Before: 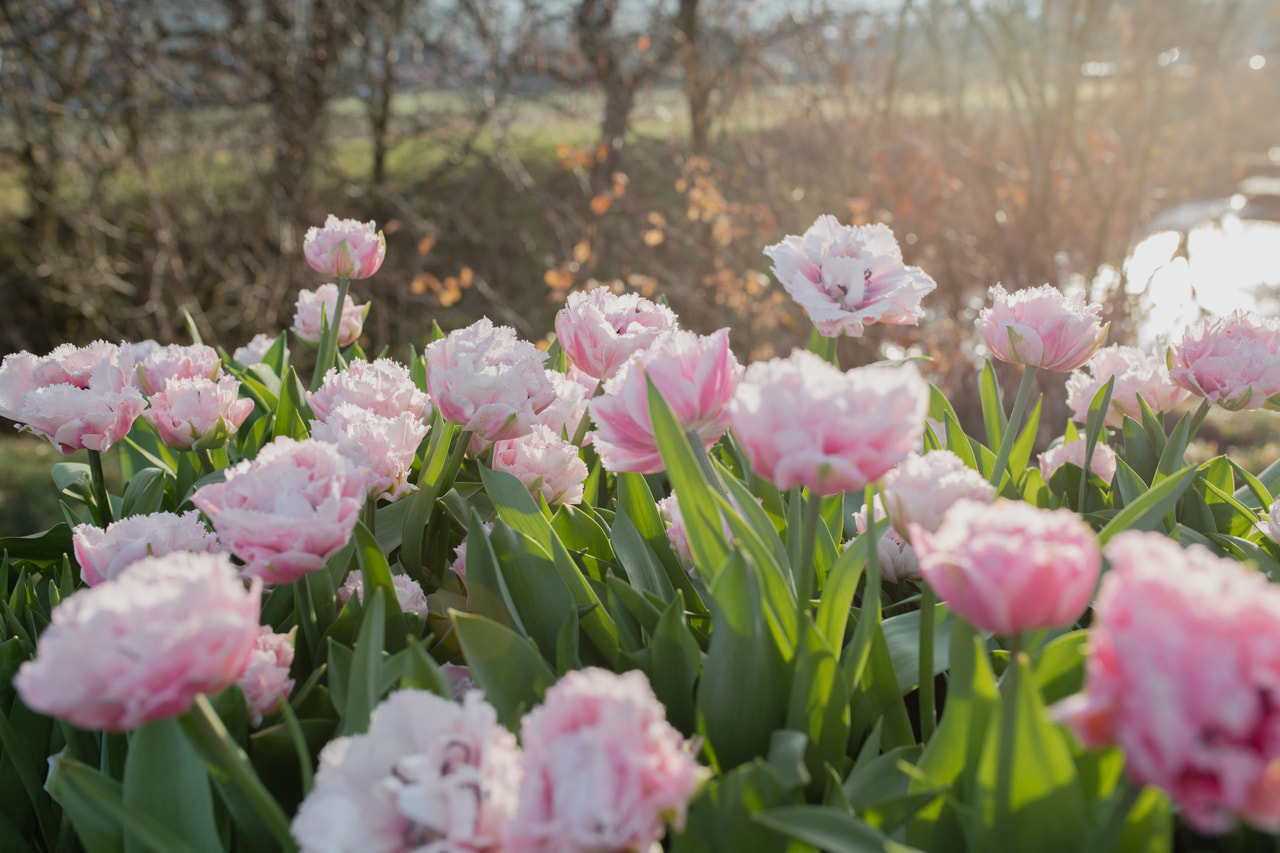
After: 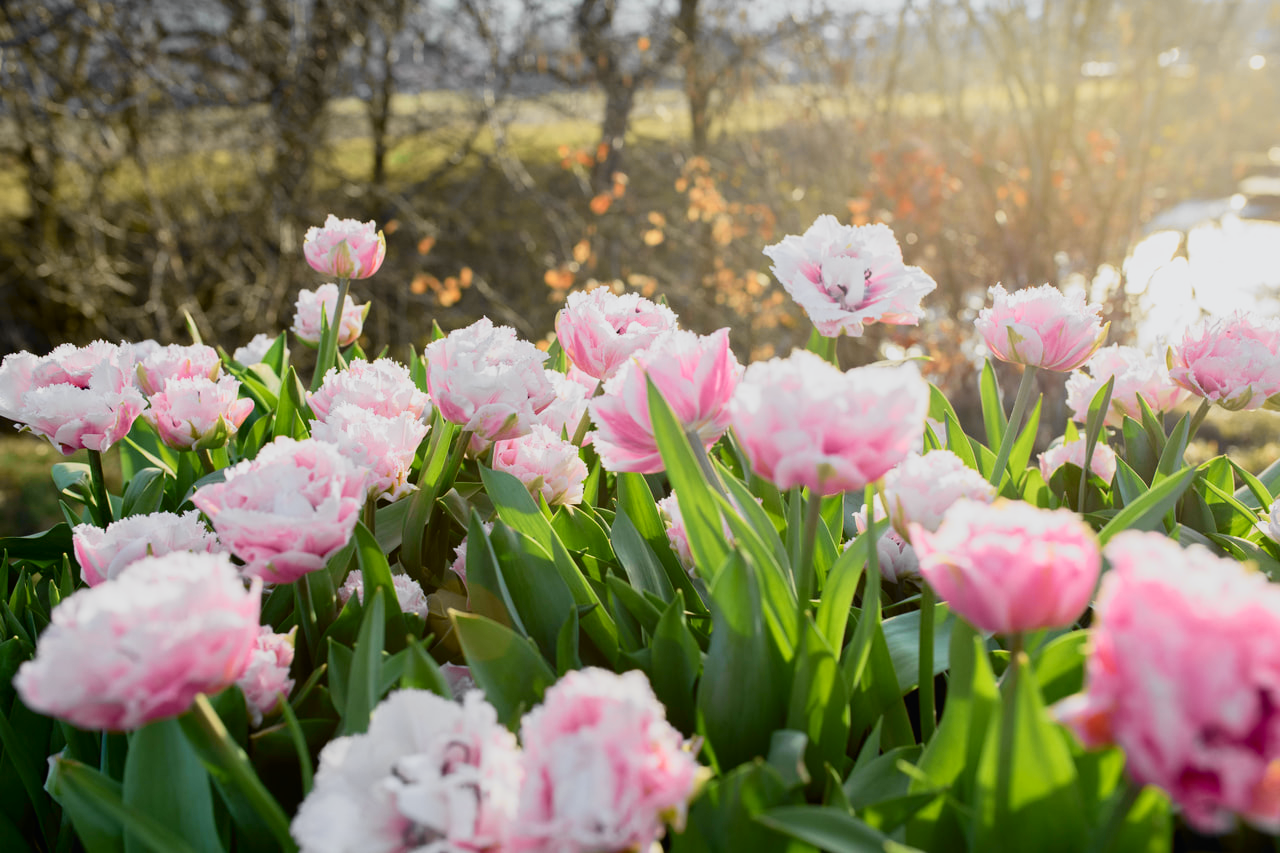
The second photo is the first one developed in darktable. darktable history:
tone curve: curves: ch0 [(0, 0) (0.078, 0.029) (0.265, 0.241) (0.507, 0.56) (0.744, 0.826) (1, 0.948)]; ch1 [(0, 0) (0.346, 0.307) (0.418, 0.383) (0.46, 0.439) (0.482, 0.493) (0.502, 0.5) (0.517, 0.506) (0.55, 0.557) (0.601, 0.637) (0.666, 0.7) (1, 1)]; ch2 [(0, 0) (0.346, 0.34) (0.431, 0.45) (0.485, 0.494) (0.5, 0.498) (0.508, 0.499) (0.532, 0.546) (0.579, 0.628) (0.625, 0.668) (1, 1)], color space Lab, independent channels, preserve colors none
